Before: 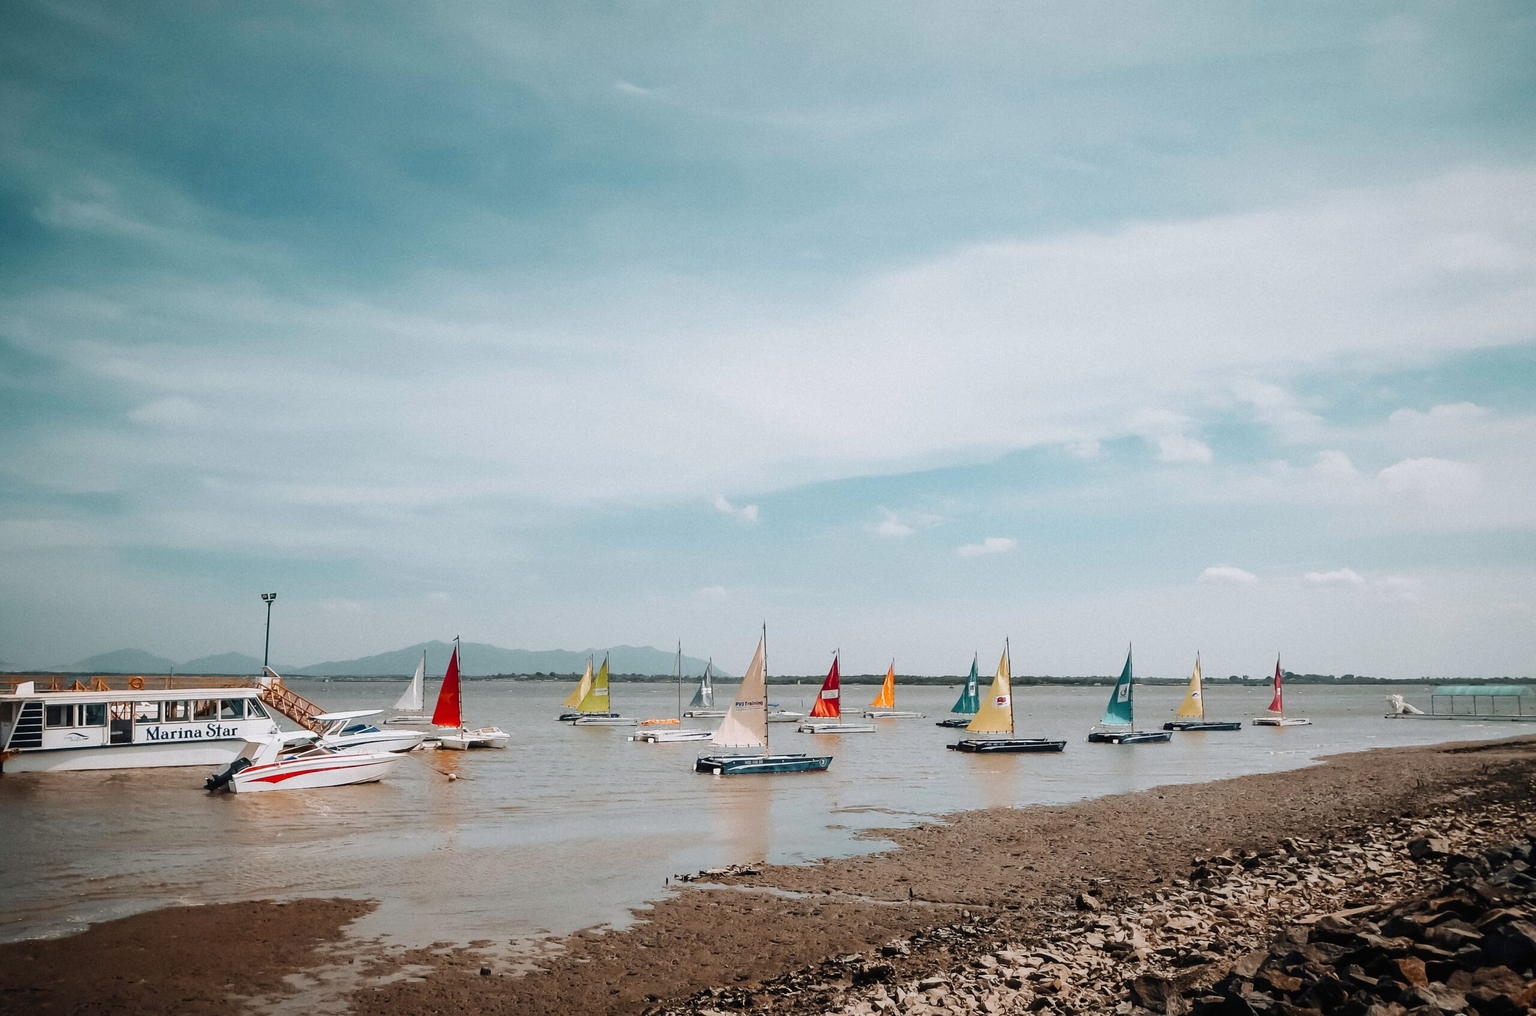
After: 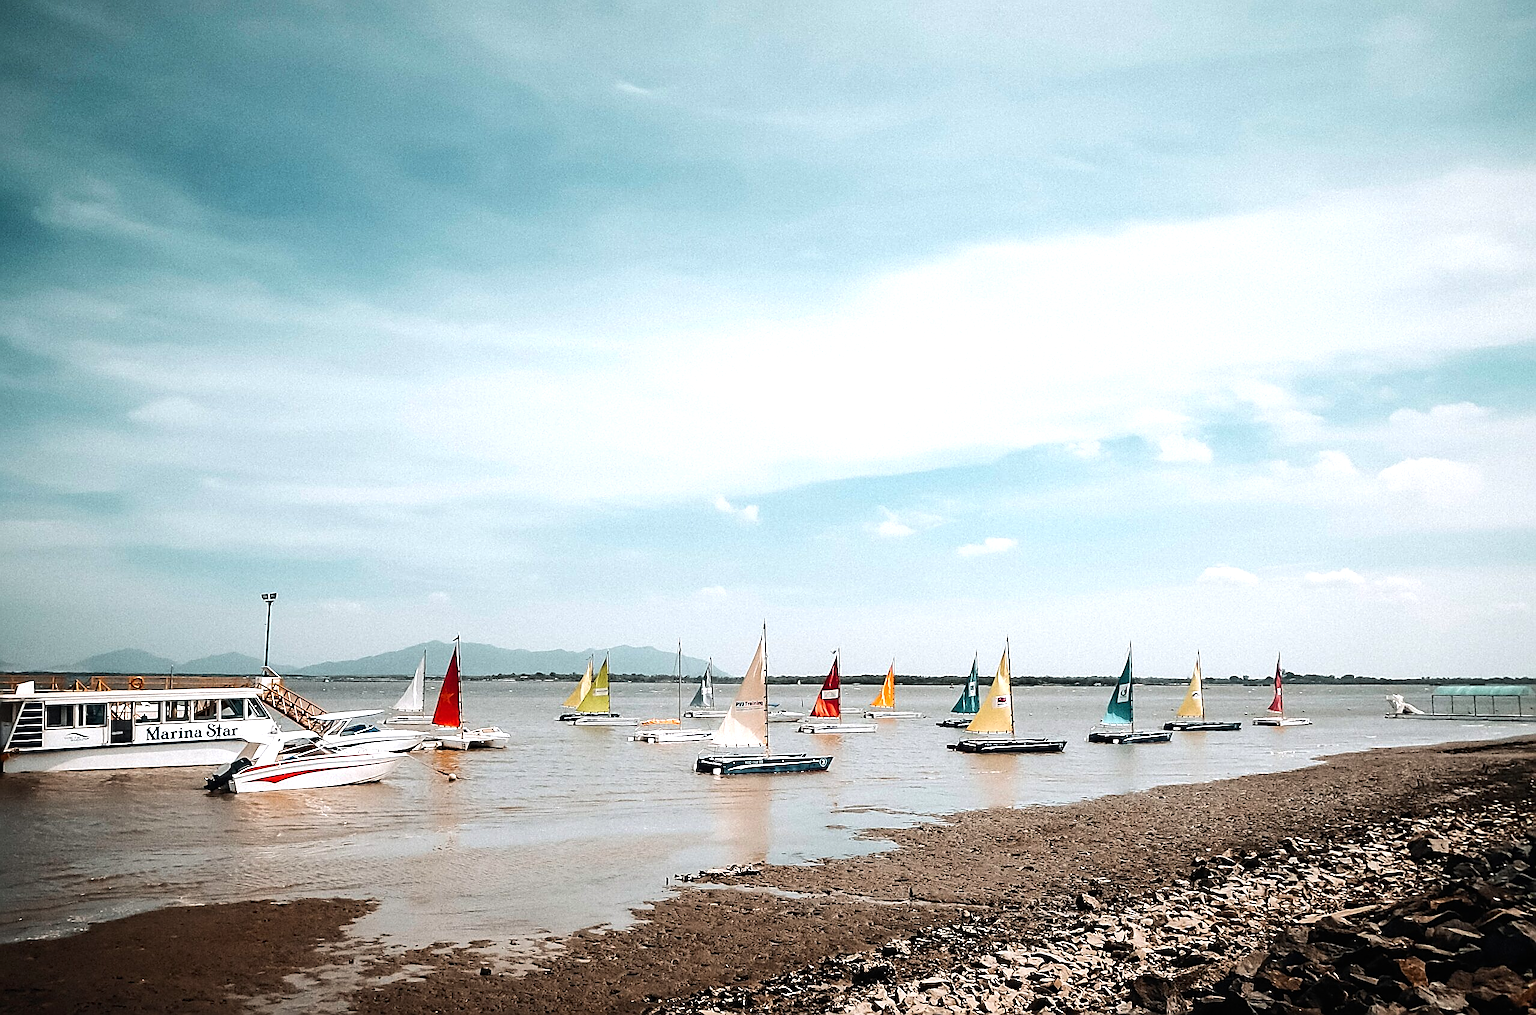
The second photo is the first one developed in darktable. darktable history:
sharpen: amount 0.901
tone equalizer: -8 EV -0.75 EV, -7 EV -0.7 EV, -6 EV -0.6 EV, -5 EV -0.4 EV, -3 EV 0.4 EV, -2 EV 0.6 EV, -1 EV 0.7 EV, +0 EV 0.75 EV, edges refinement/feathering 500, mask exposure compensation -1.57 EV, preserve details no
